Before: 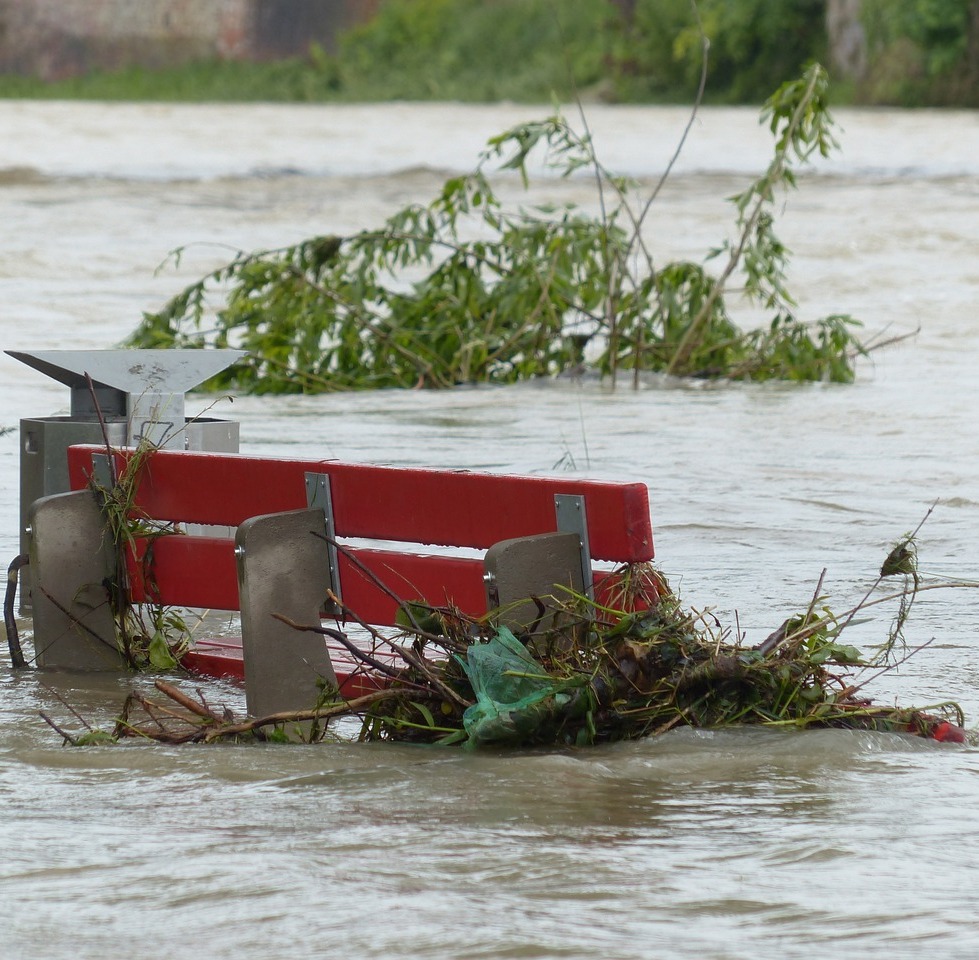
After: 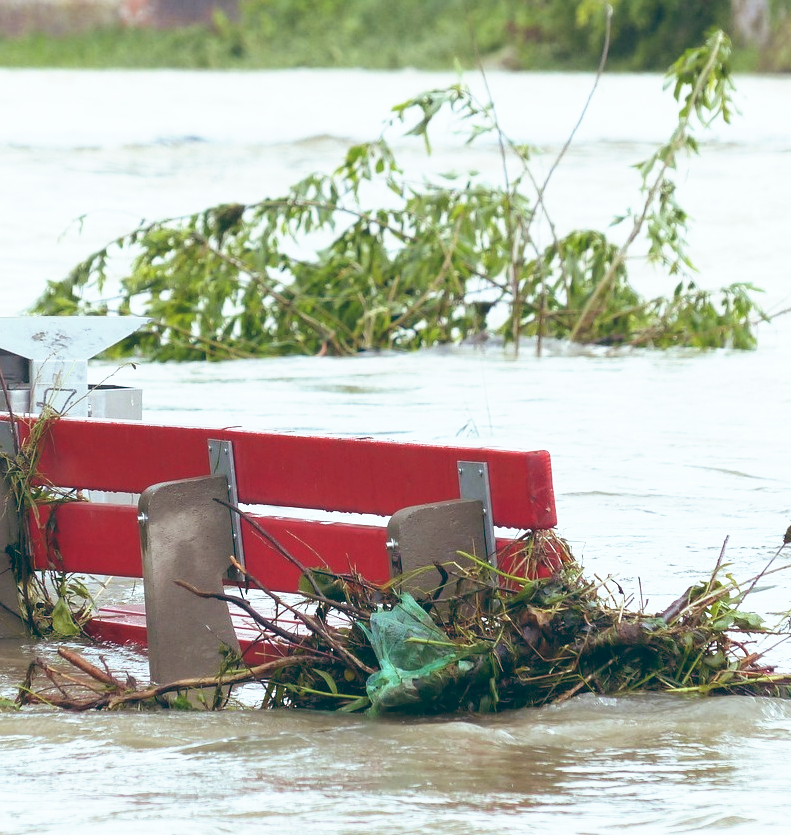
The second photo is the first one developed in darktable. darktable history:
base curve: curves: ch0 [(0, 0) (0.495, 0.917) (1, 1)], preserve colors none
color balance: lift [1.003, 0.993, 1.001, 1.007], gamma [1.018, 1.072, 0.959, 0.928], gain [0.974, 0.873, 1.031, 1.127]
crop: left 9.929%, top 3.475%, right 9.188%, bottom 9.529%
